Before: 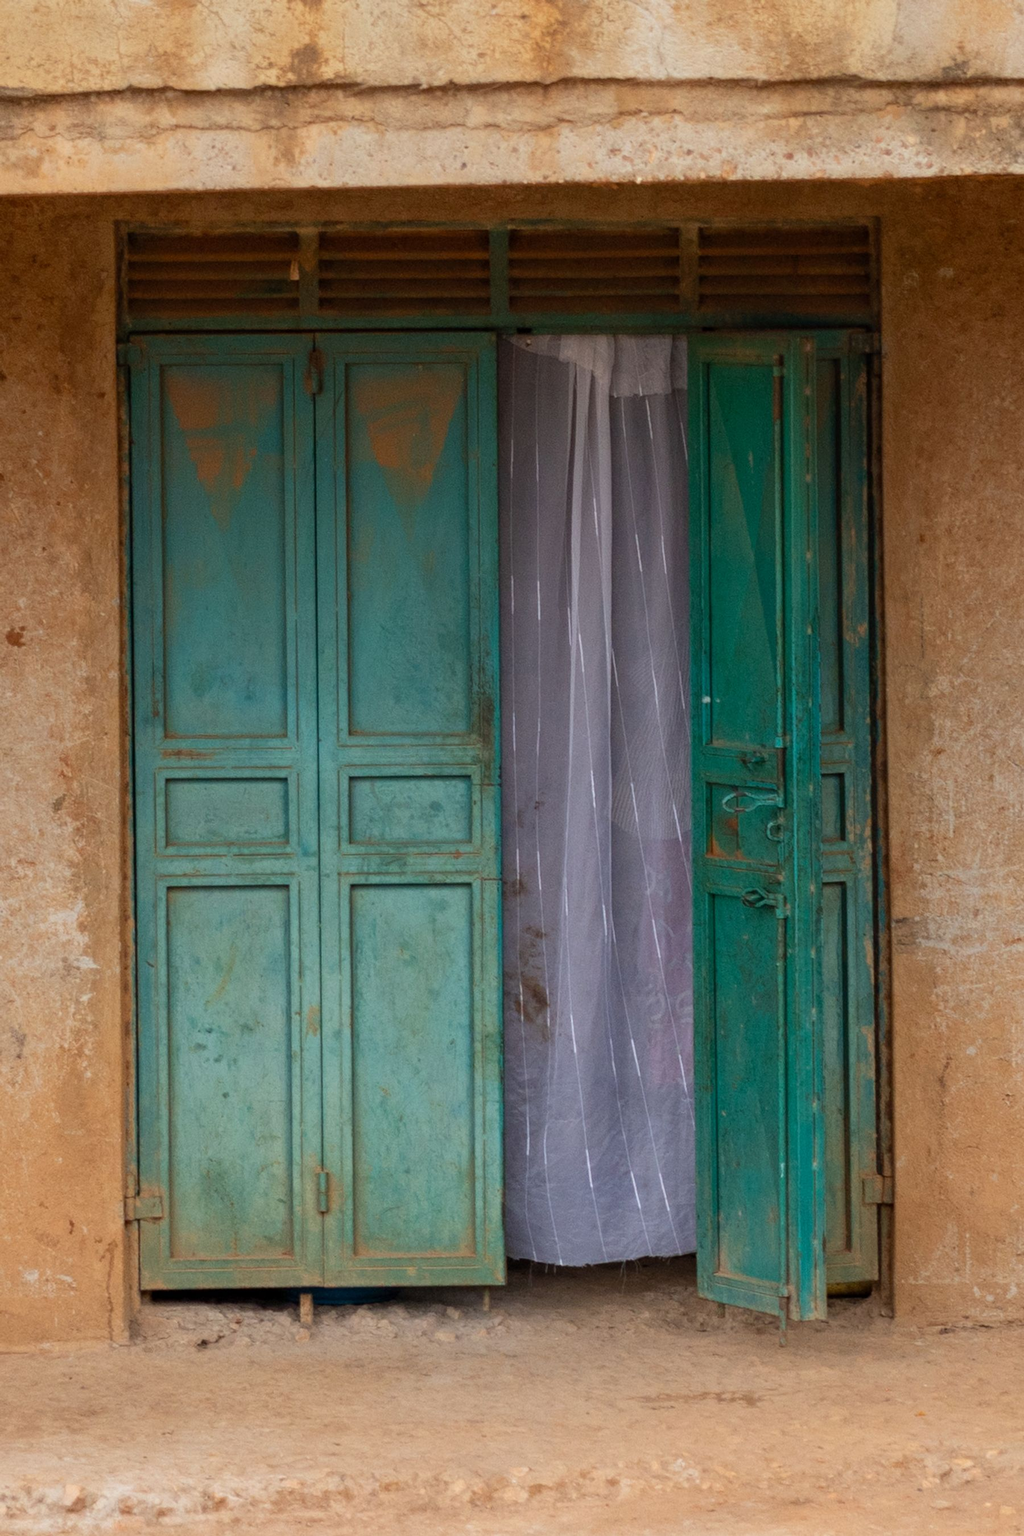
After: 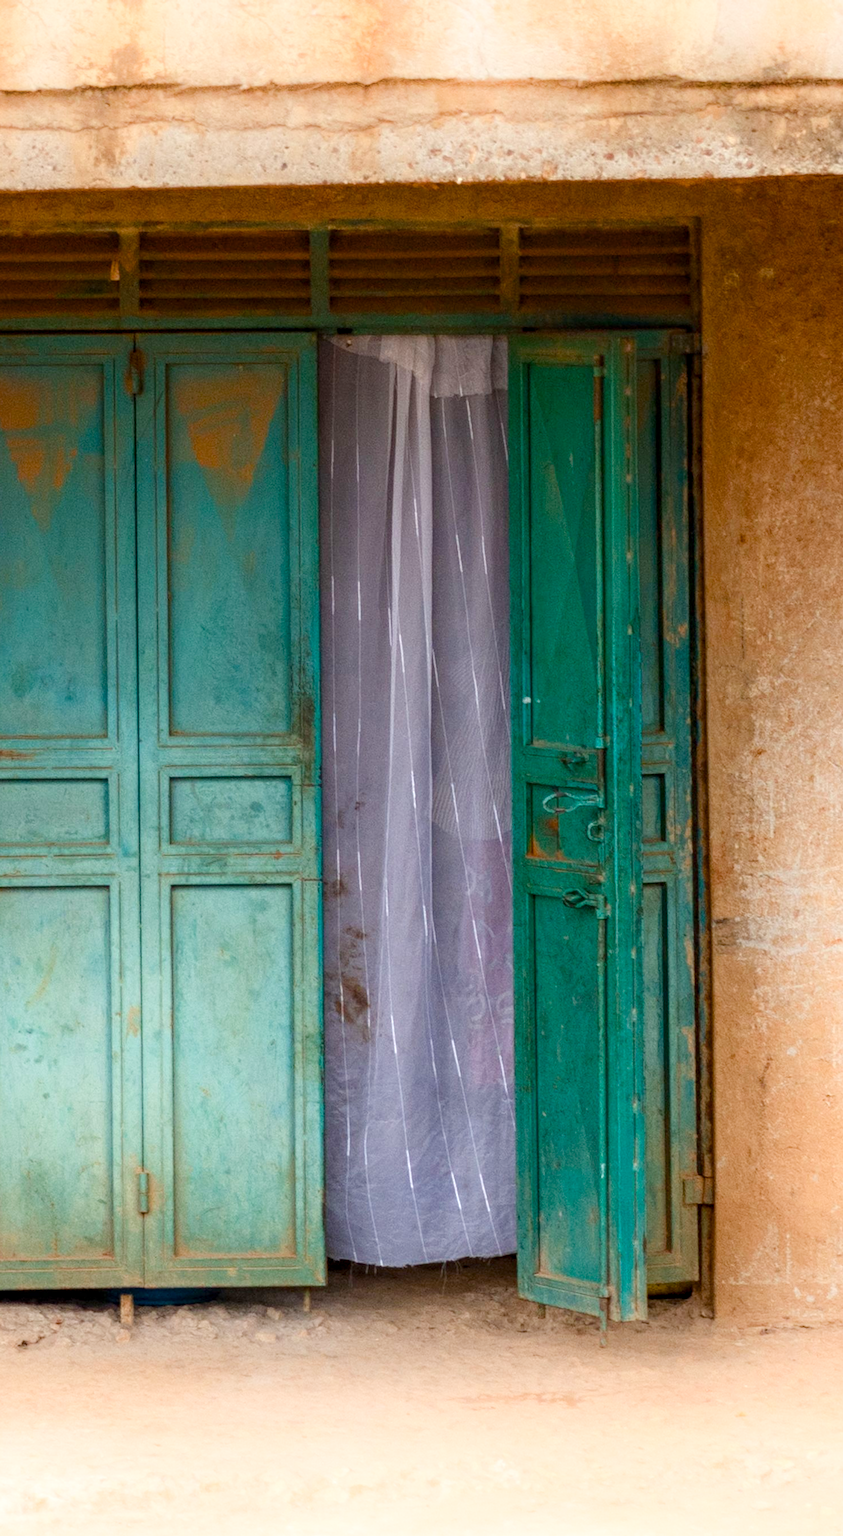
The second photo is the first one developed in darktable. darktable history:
shadows and highlights: shadows -21.3, highlights 100, soften with gaussian
local contrast: on, module defaults
color balance rgb: perceptual saturation grading › global saturation 20%, perceptual saturation grading › highlights -50%, perceptual saturation grading › shadows 30%, perceptual brilliance grading › global brilliance 10%, perceptual brilliance grading › shadows 15%
white balance: emerald 1
crop: left 17.582%, bottom 0.031%
